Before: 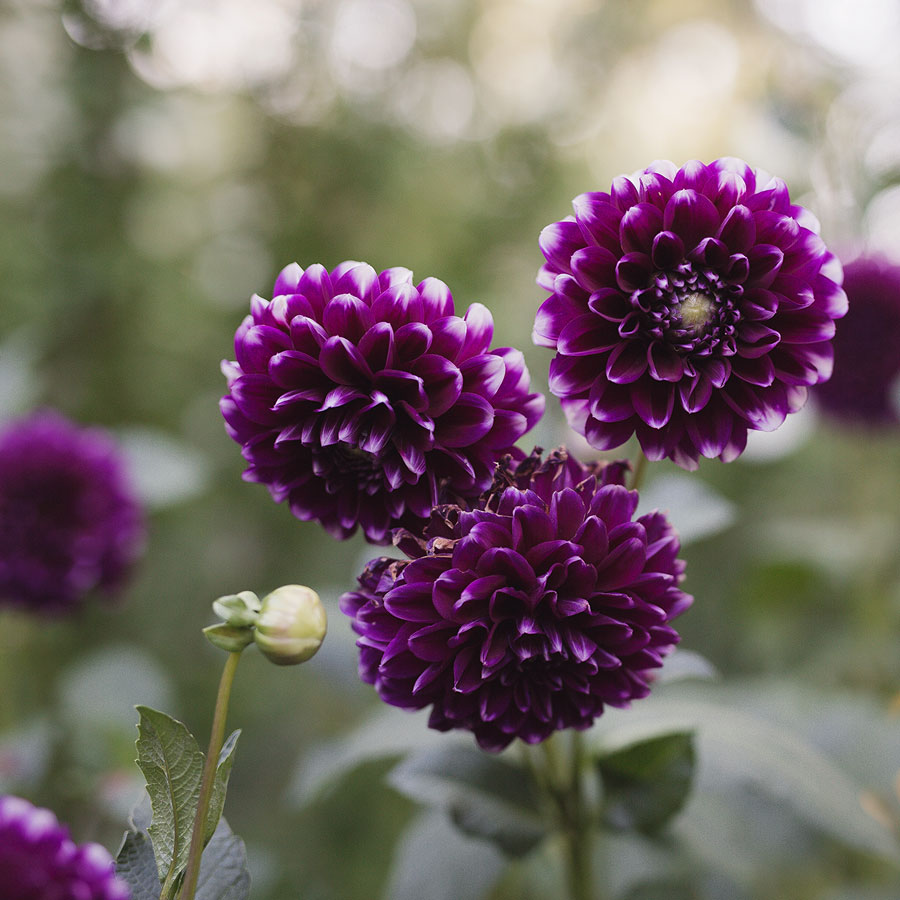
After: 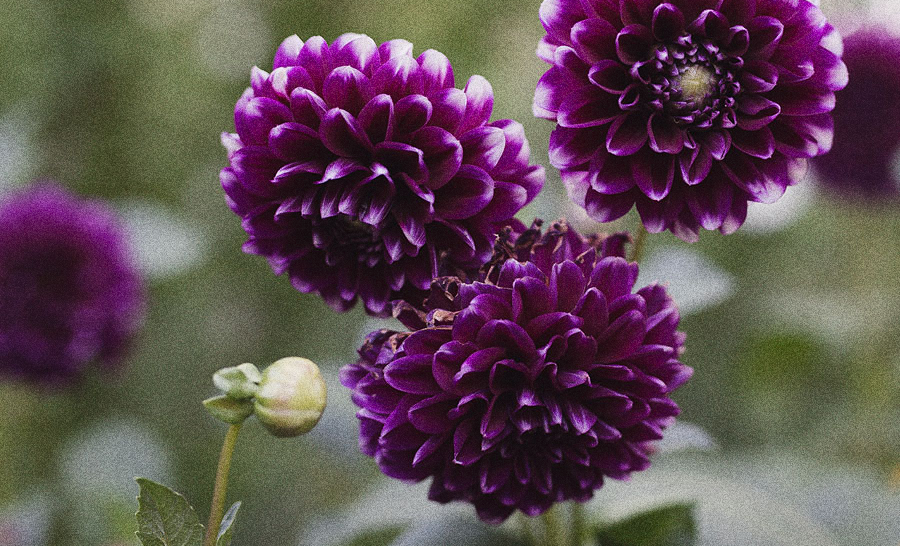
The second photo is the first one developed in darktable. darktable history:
grain: strength 49.07%
crop and rotate: top 25.357%, bottom 13.942%
